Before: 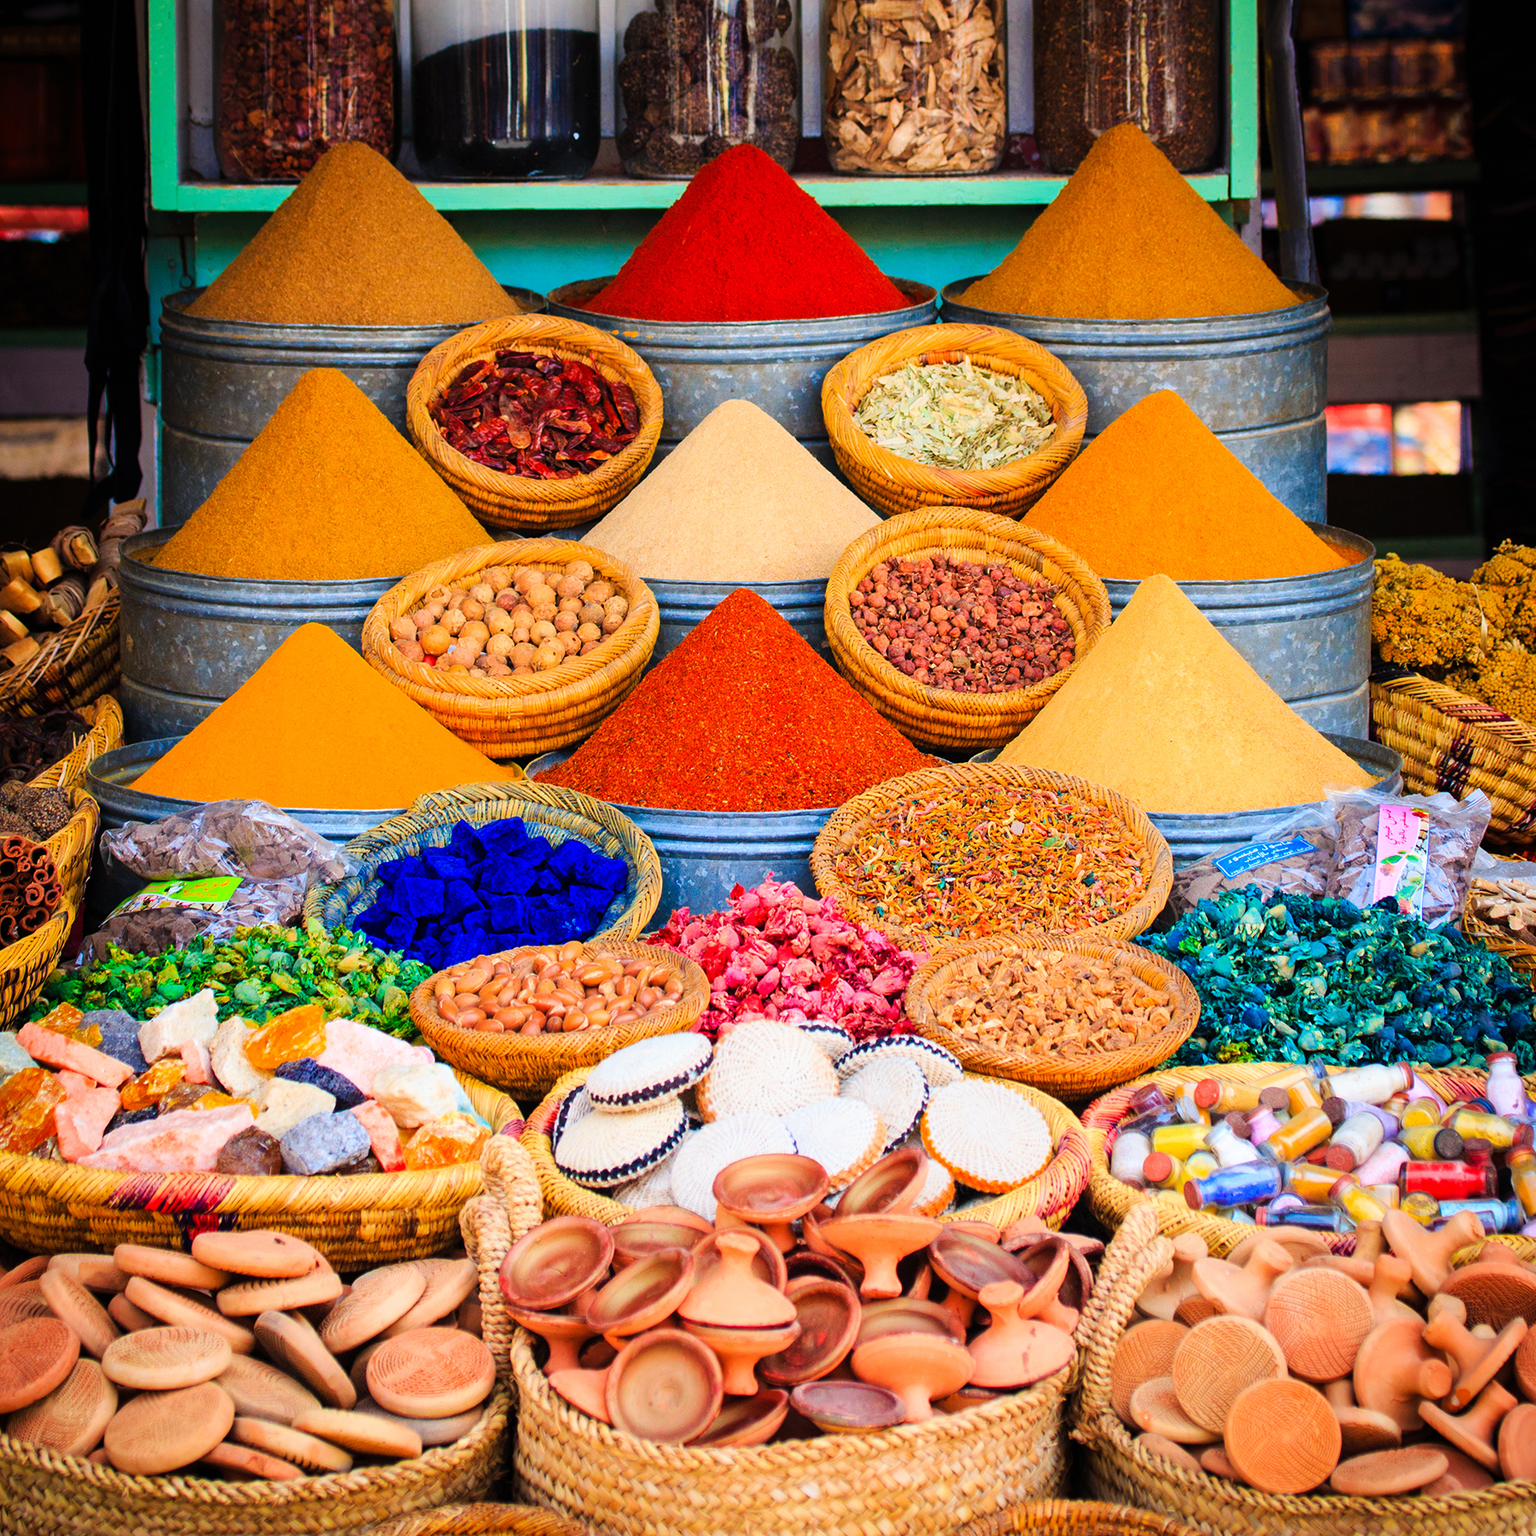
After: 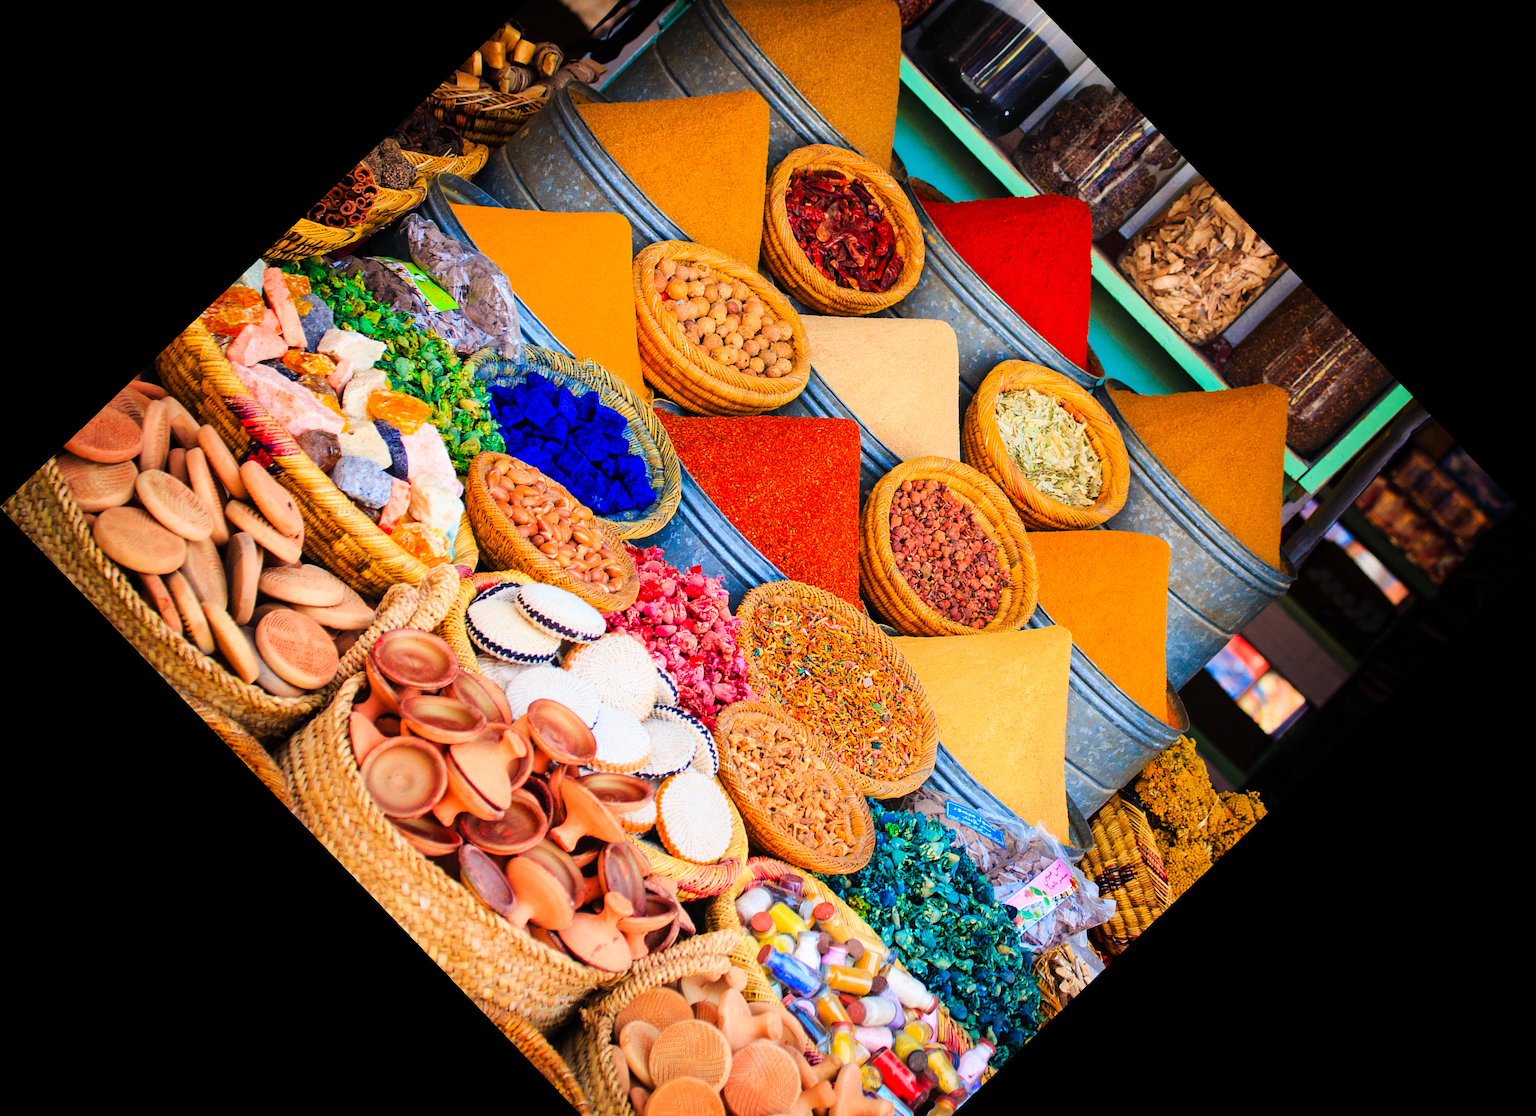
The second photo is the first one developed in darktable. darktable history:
contrast brightness saturation: contrast 0.04, saturation 0.07
crop and rotate: angle -46.26°, top 16.234%, right 0.912%, bottom 11.704%
